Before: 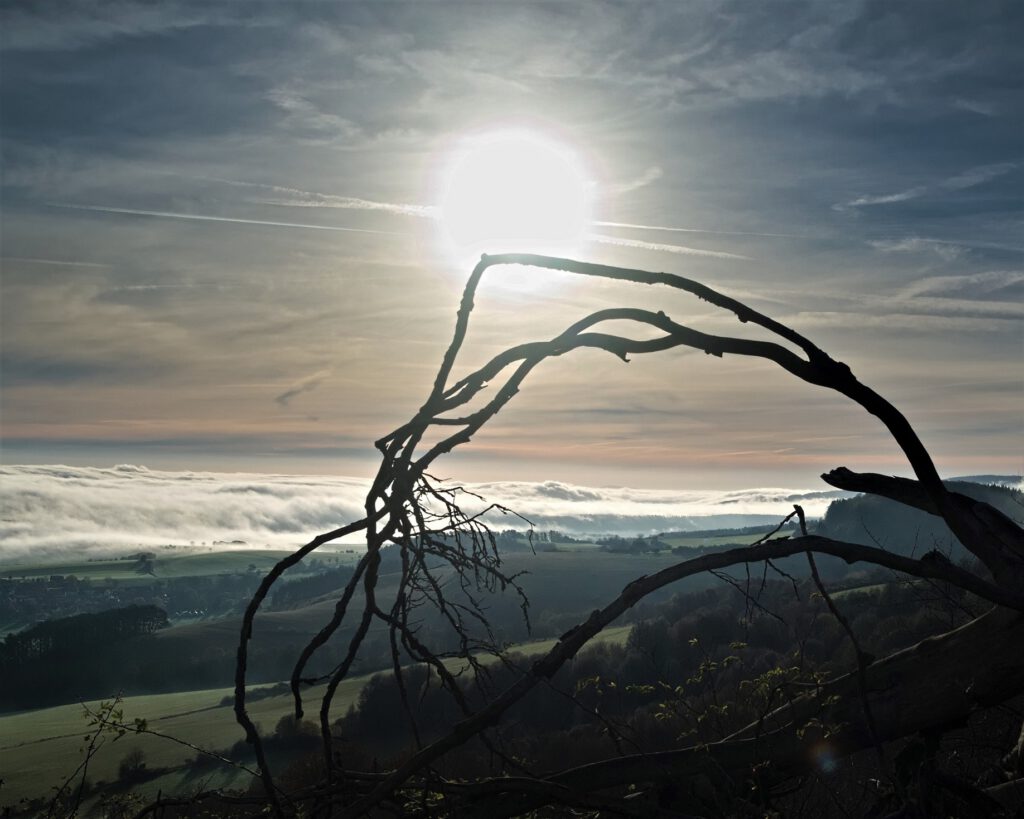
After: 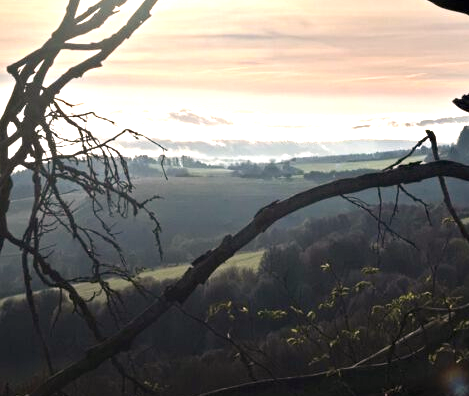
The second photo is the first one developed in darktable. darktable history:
tone equalizer: on, module defaults
color correction: highlights a* 7.34, highlights b* 4.37
exposure: exposure 1.25 EV, compensate exposure bias true, compensate highlight preservation false
crop: left 35.976%, top 45.819%, right 18.162%, bottom 5.807%
